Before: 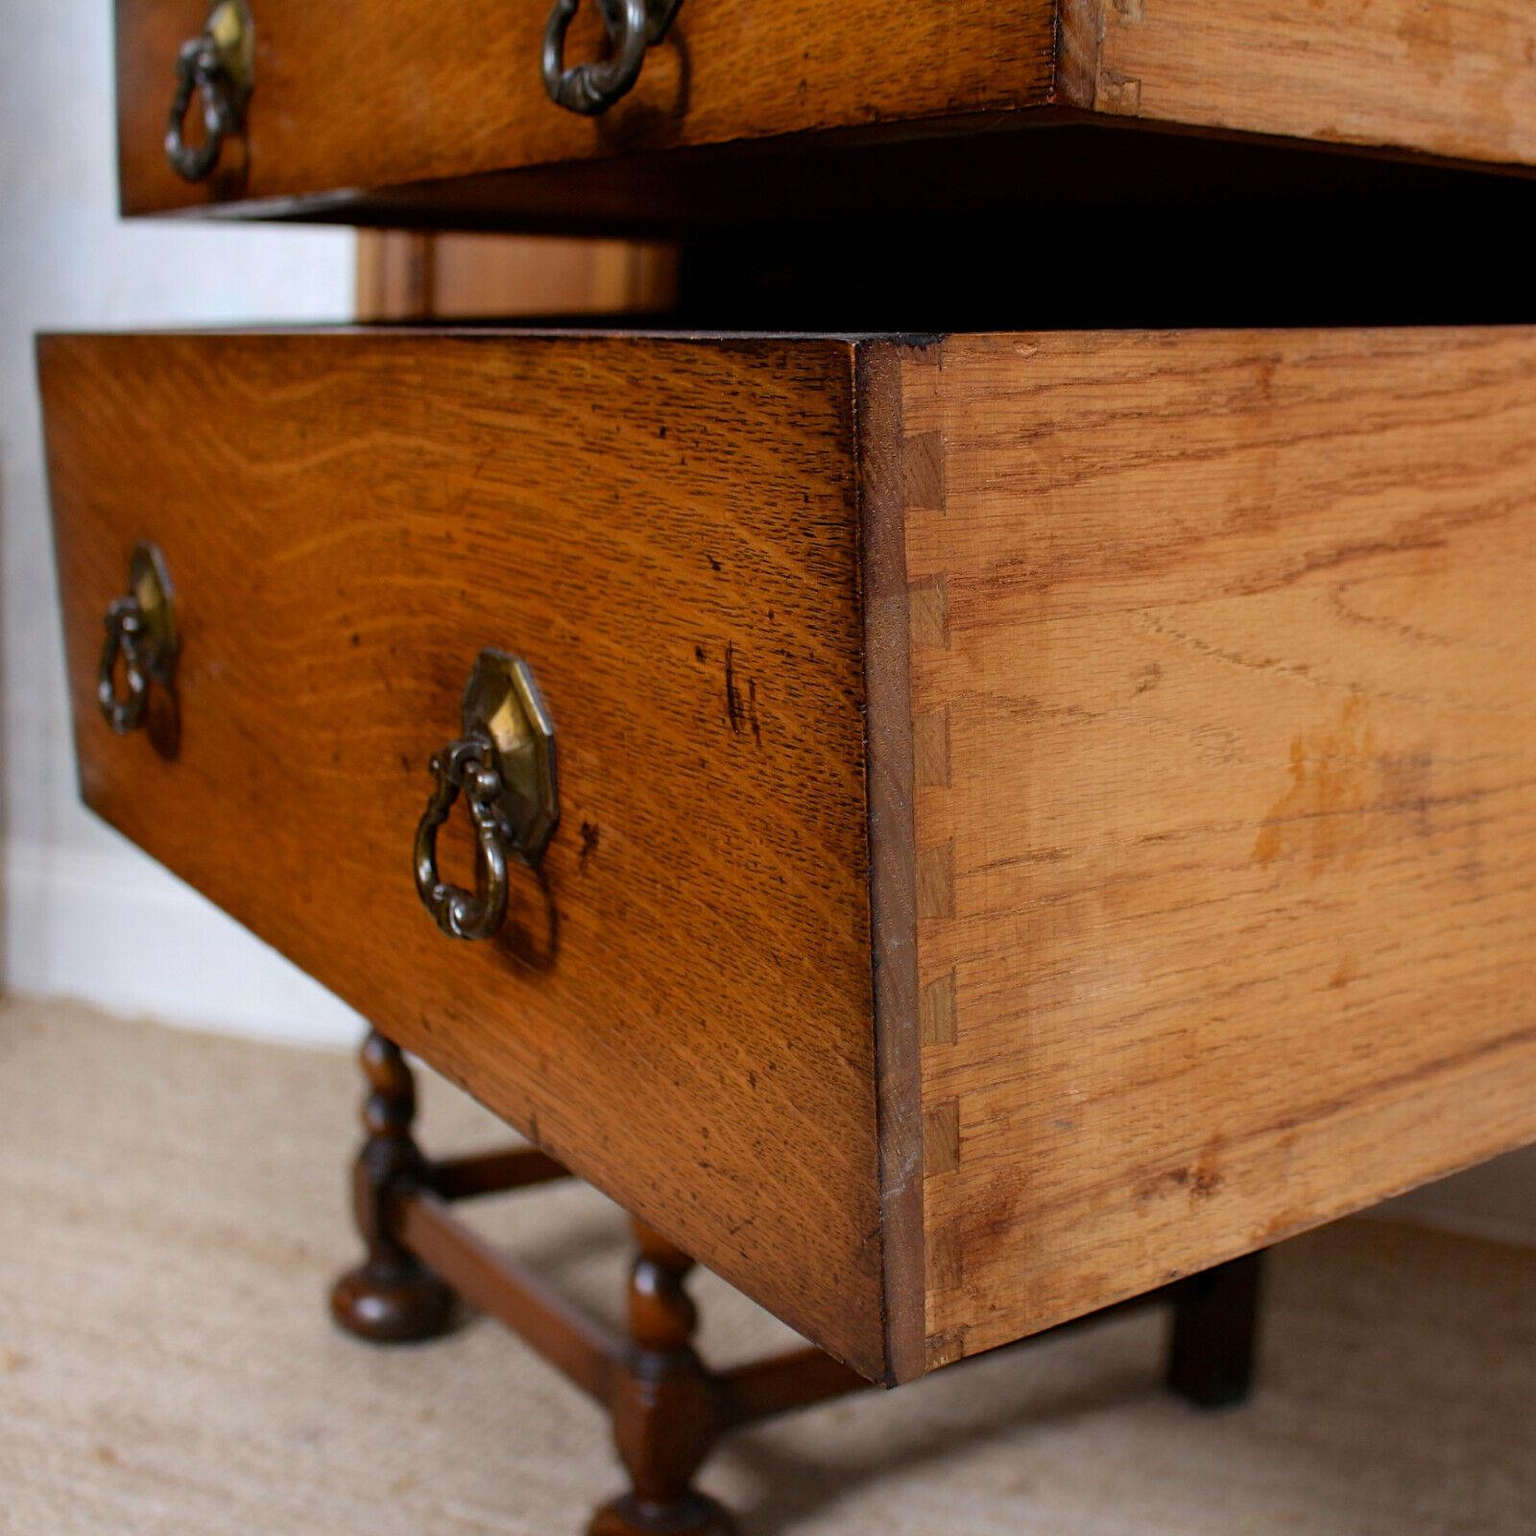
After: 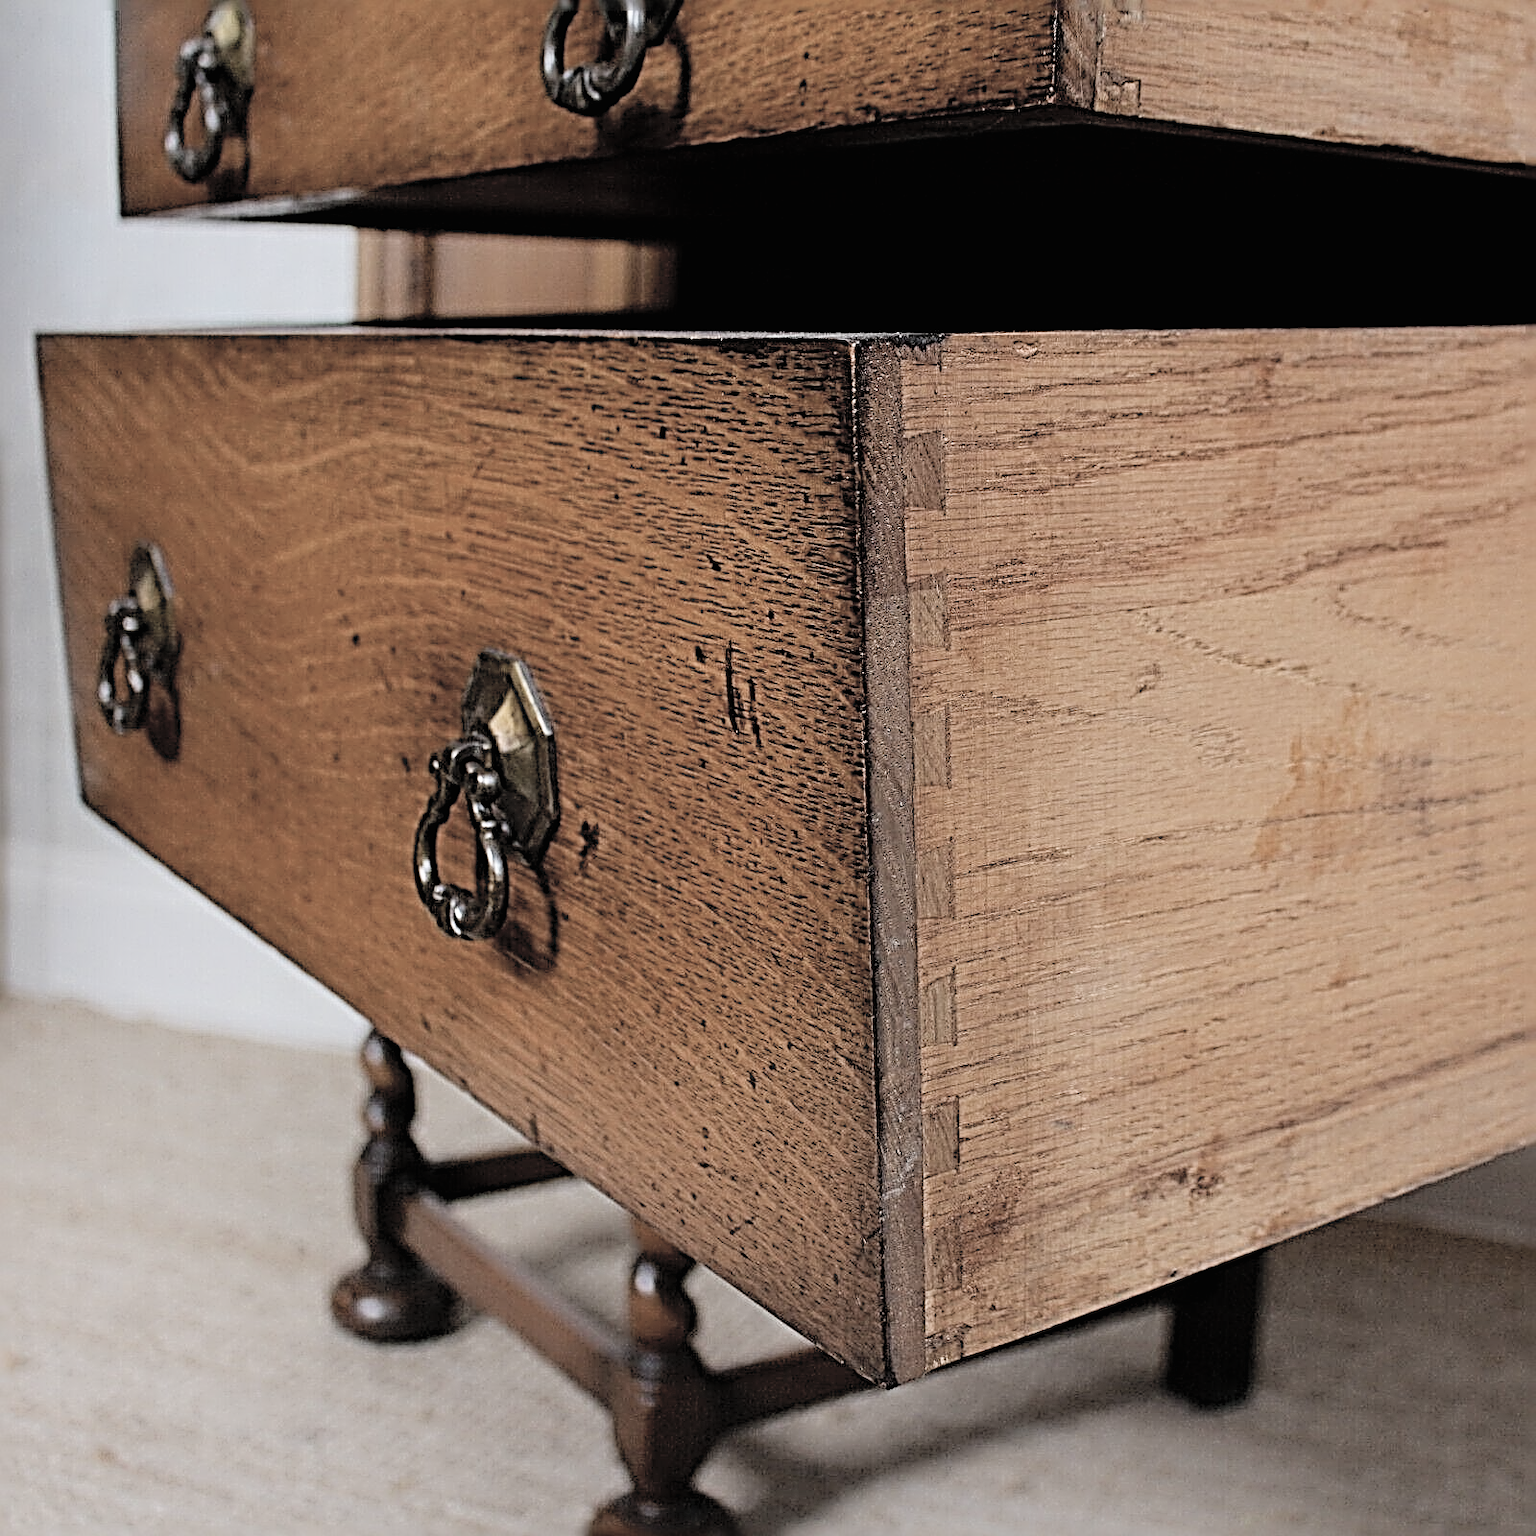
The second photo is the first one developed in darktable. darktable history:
filmic rgb: black relative exposure -7.98 EV, white relative exposure 3.83 EV, hardness 4.32
contrast brightness saturation: brightness 0.183, saturation -0.495
sharpen: radius 4.027, amount 1.984
